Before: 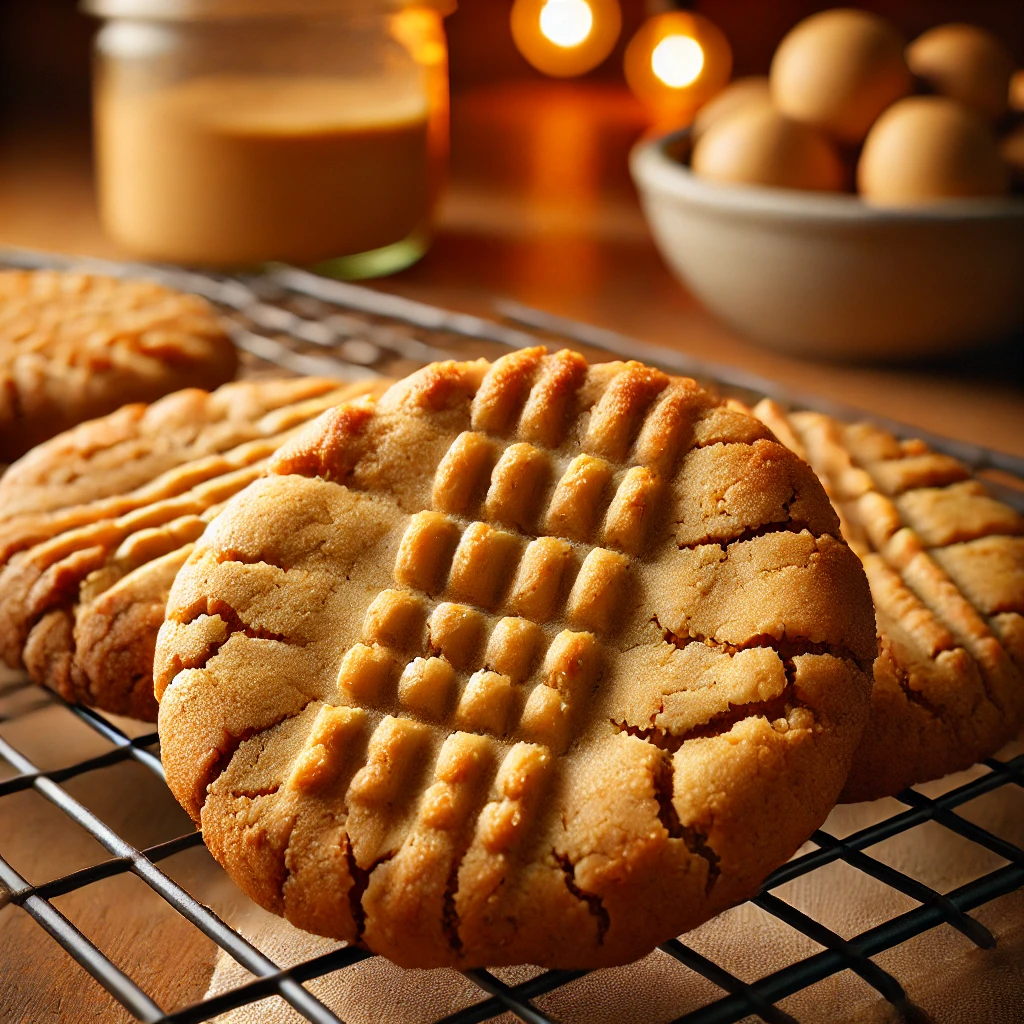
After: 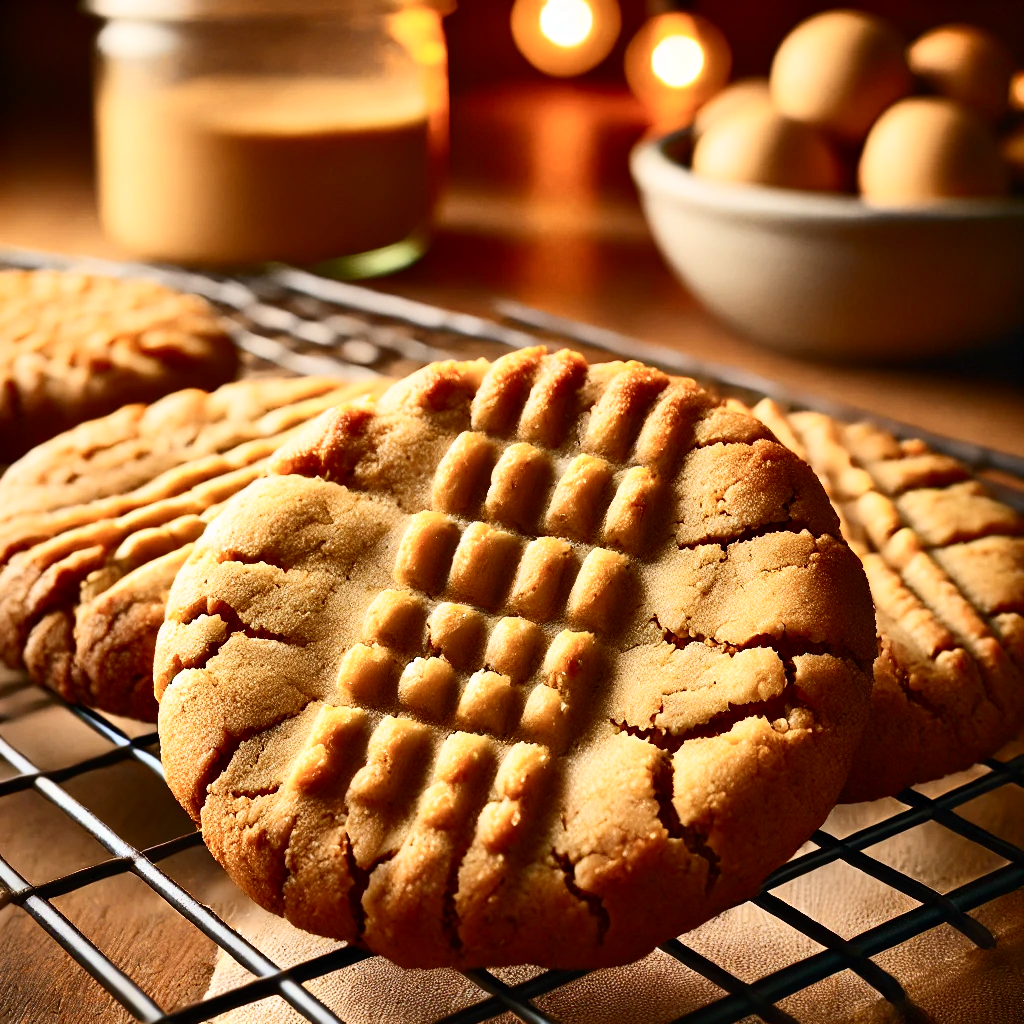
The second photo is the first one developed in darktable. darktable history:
contrast brightness saturation: contrast 0.386, brightness 0.106
shadows and highlights: soften with gaussian
